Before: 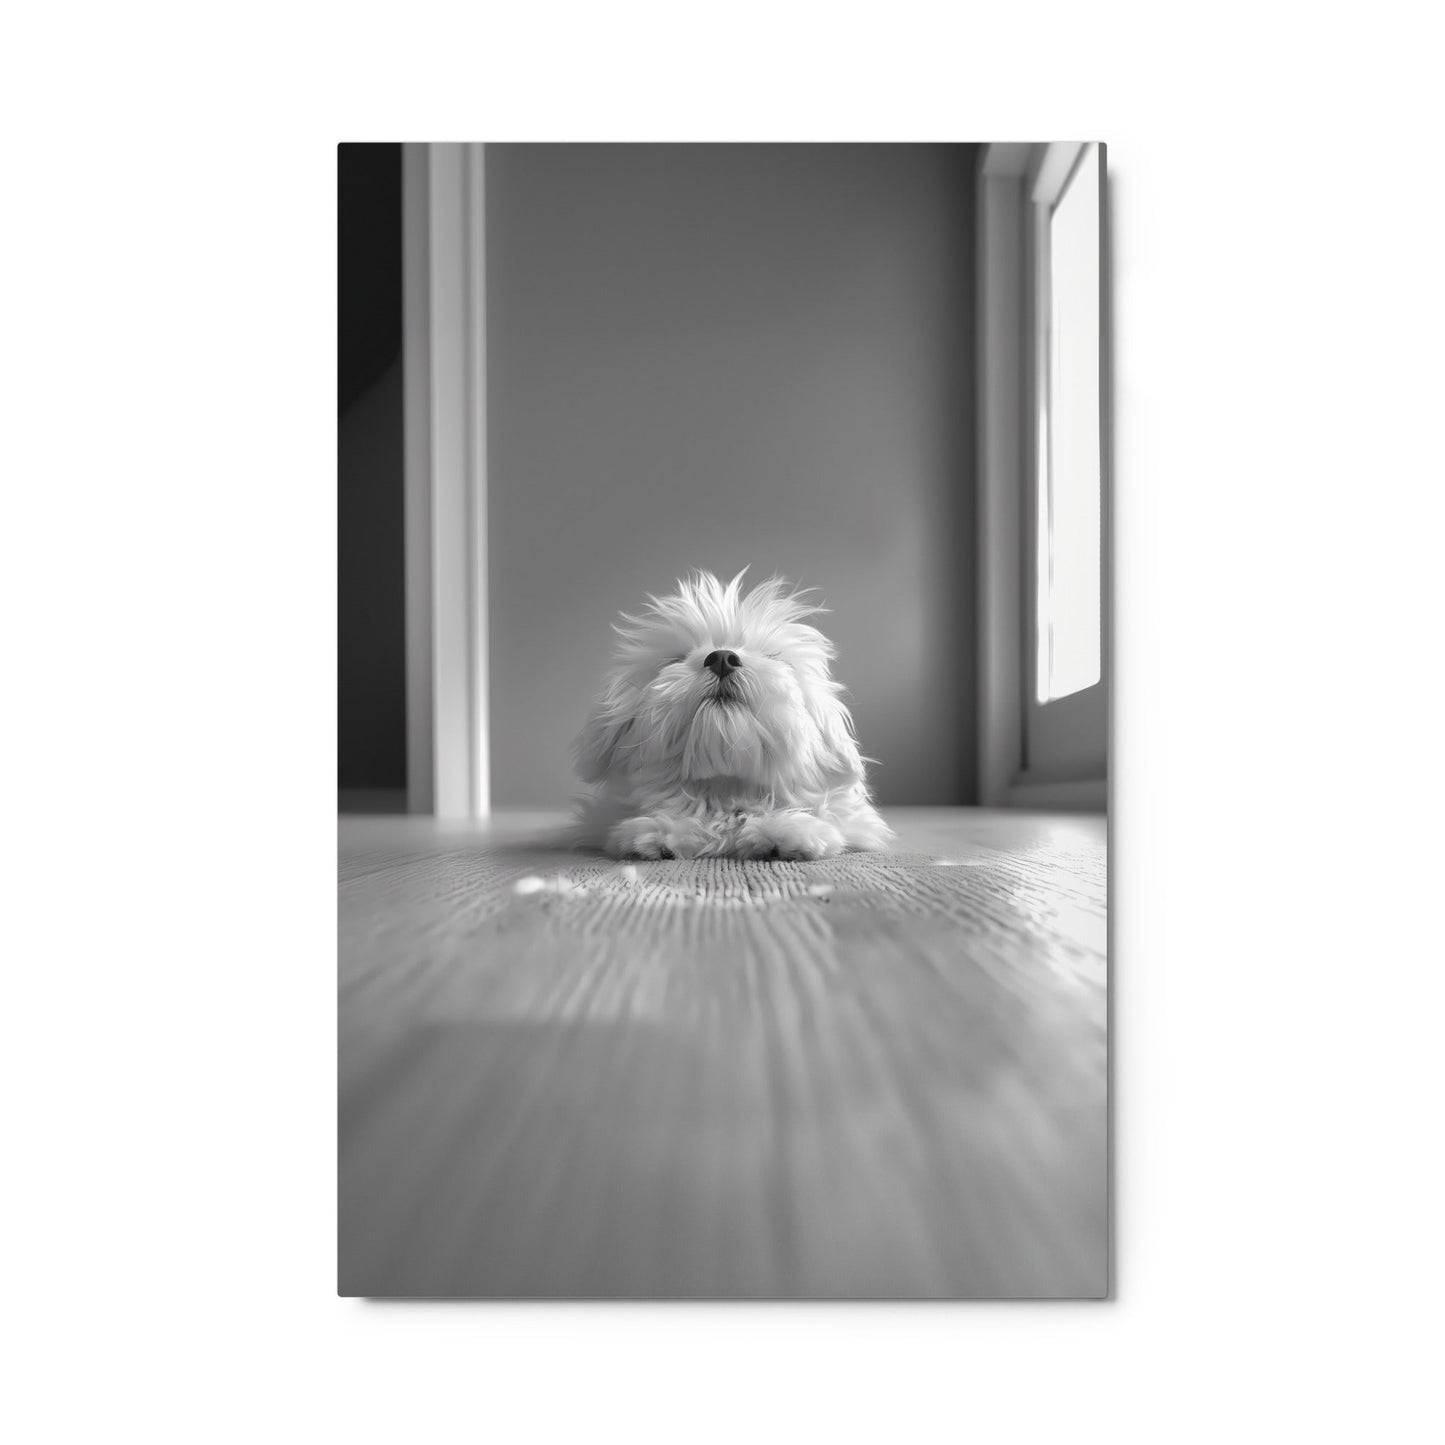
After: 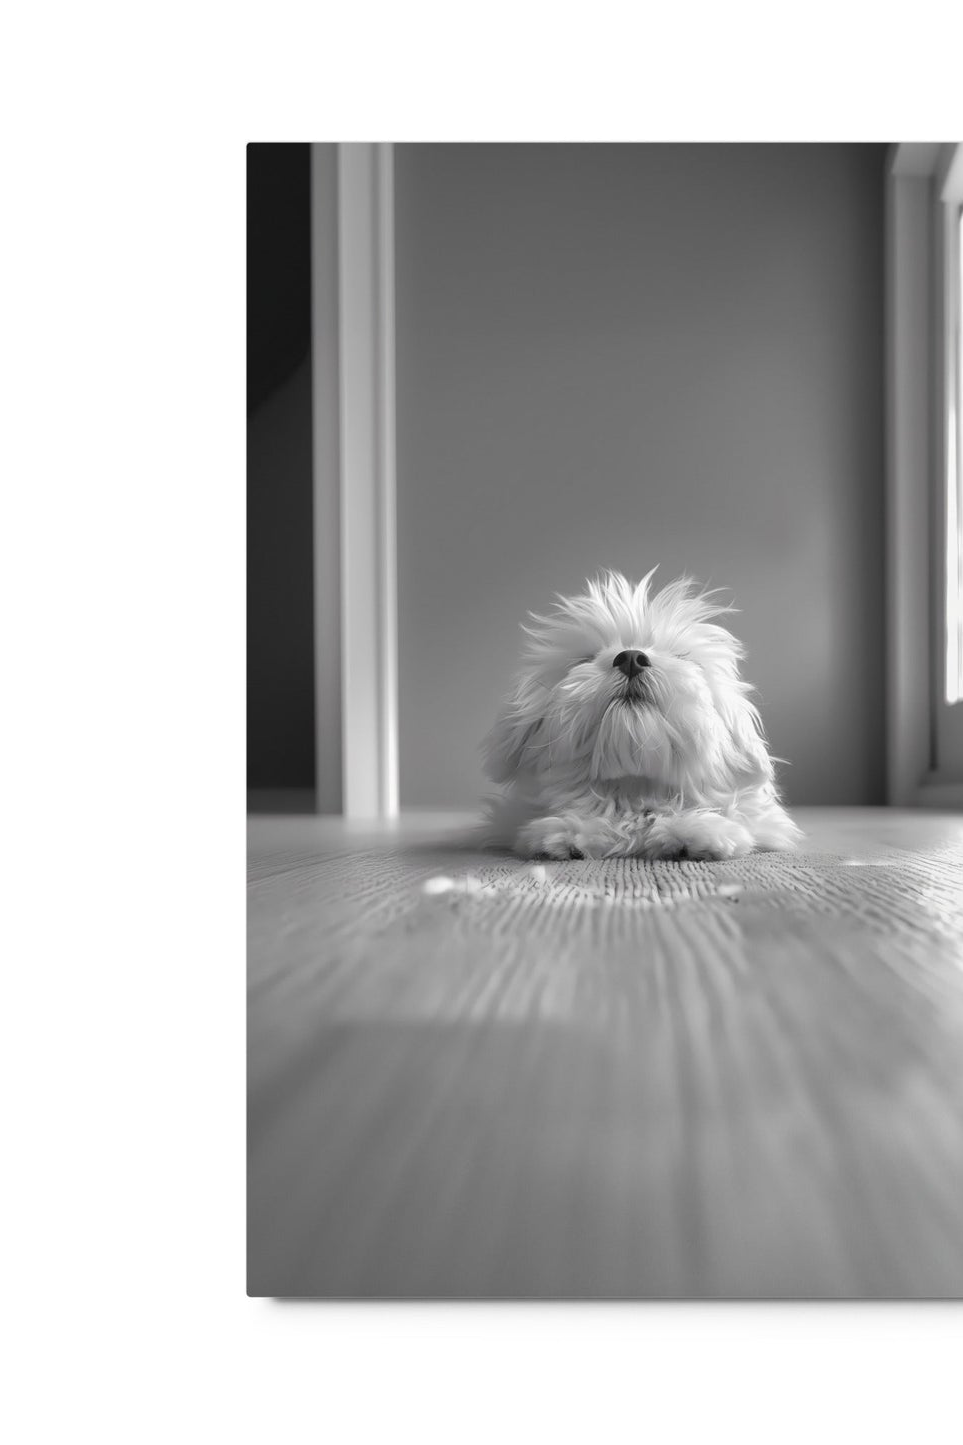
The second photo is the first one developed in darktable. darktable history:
crop and rotate: left 6.348%, right 26.961%
